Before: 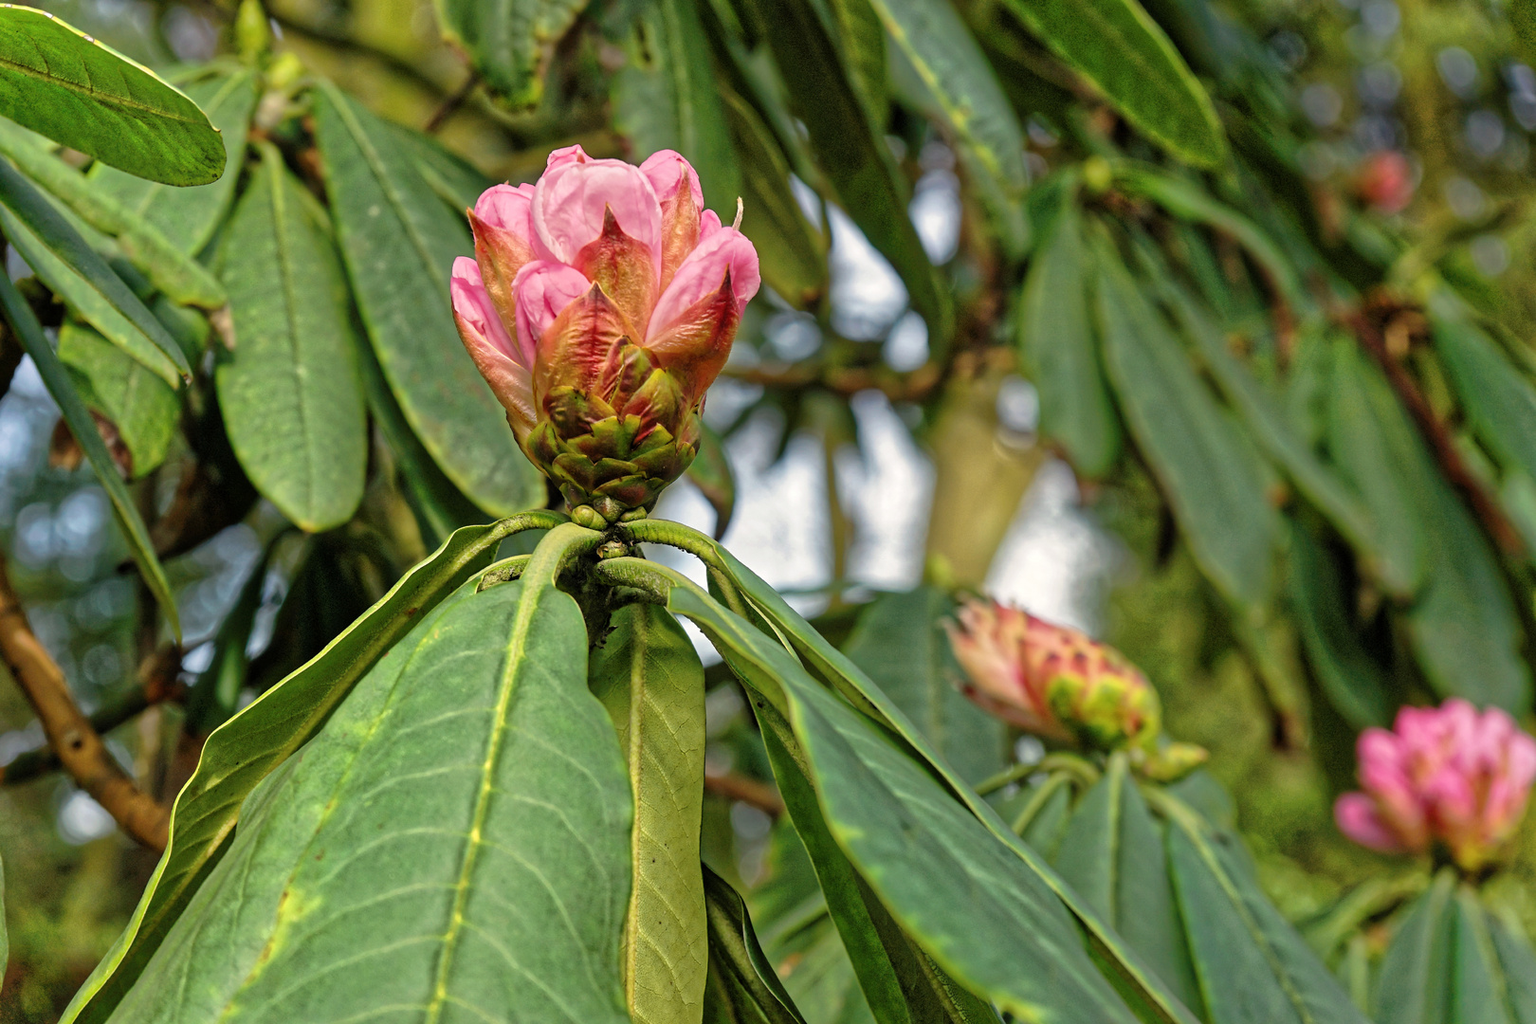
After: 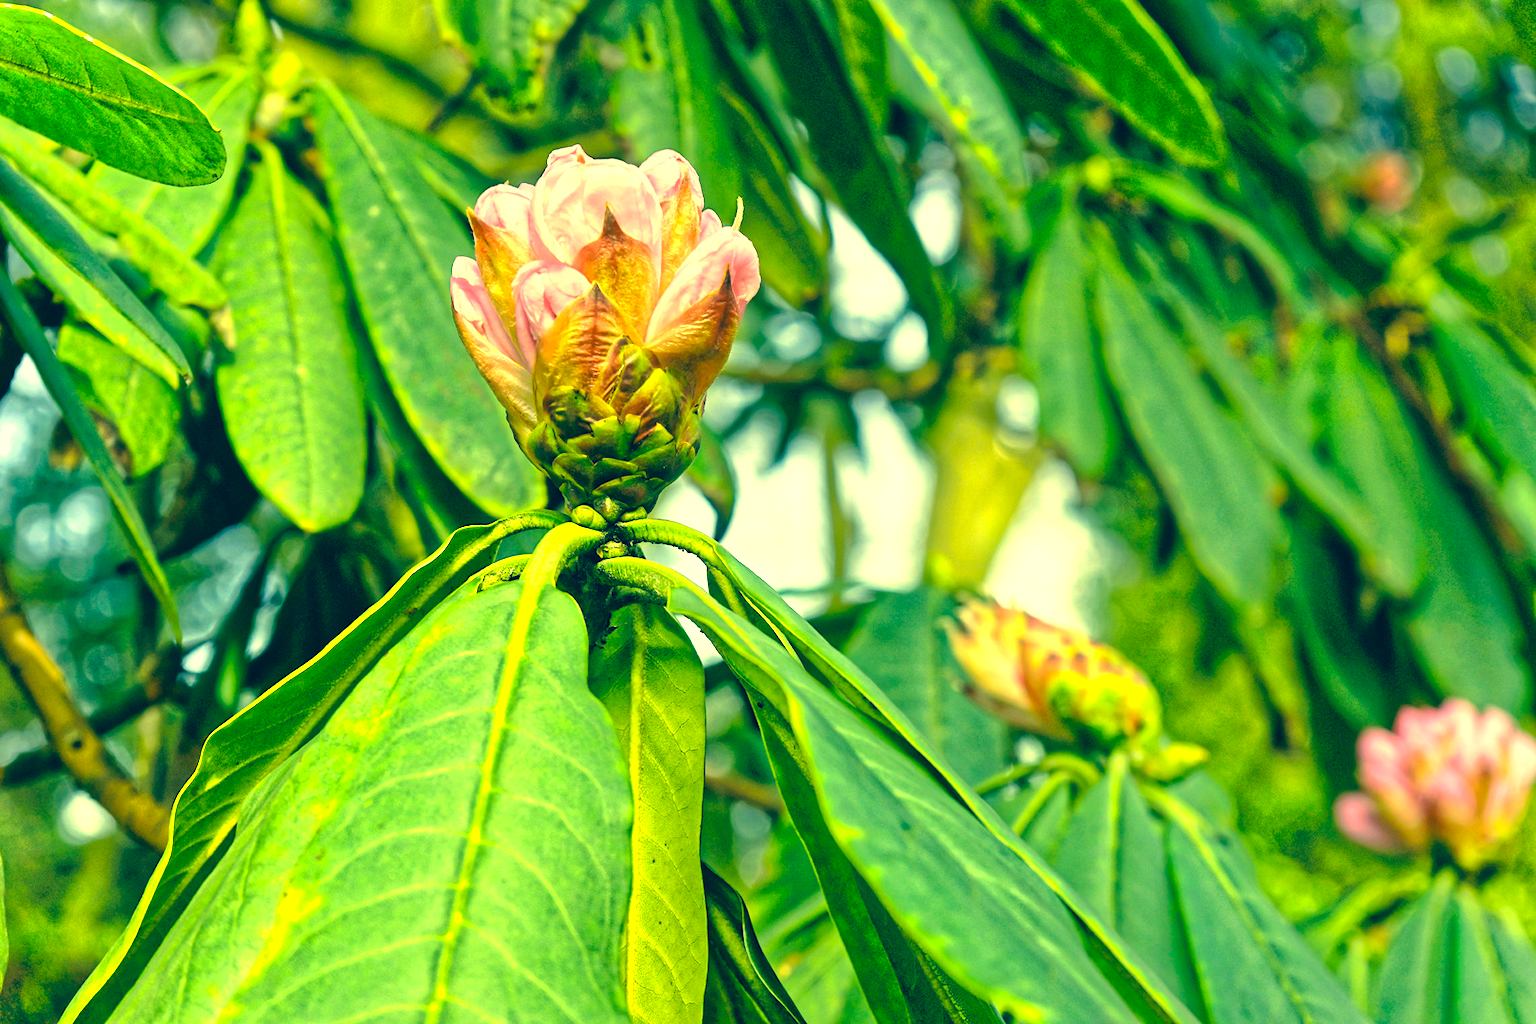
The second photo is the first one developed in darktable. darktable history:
color correction: highlights a* -15.19, highlights b* 39.9, shadows a* -39.64, shadows b* -26.09
exposure: exposure 0.508 EV, compensate exposure bias true, compensate highlight preservation false
